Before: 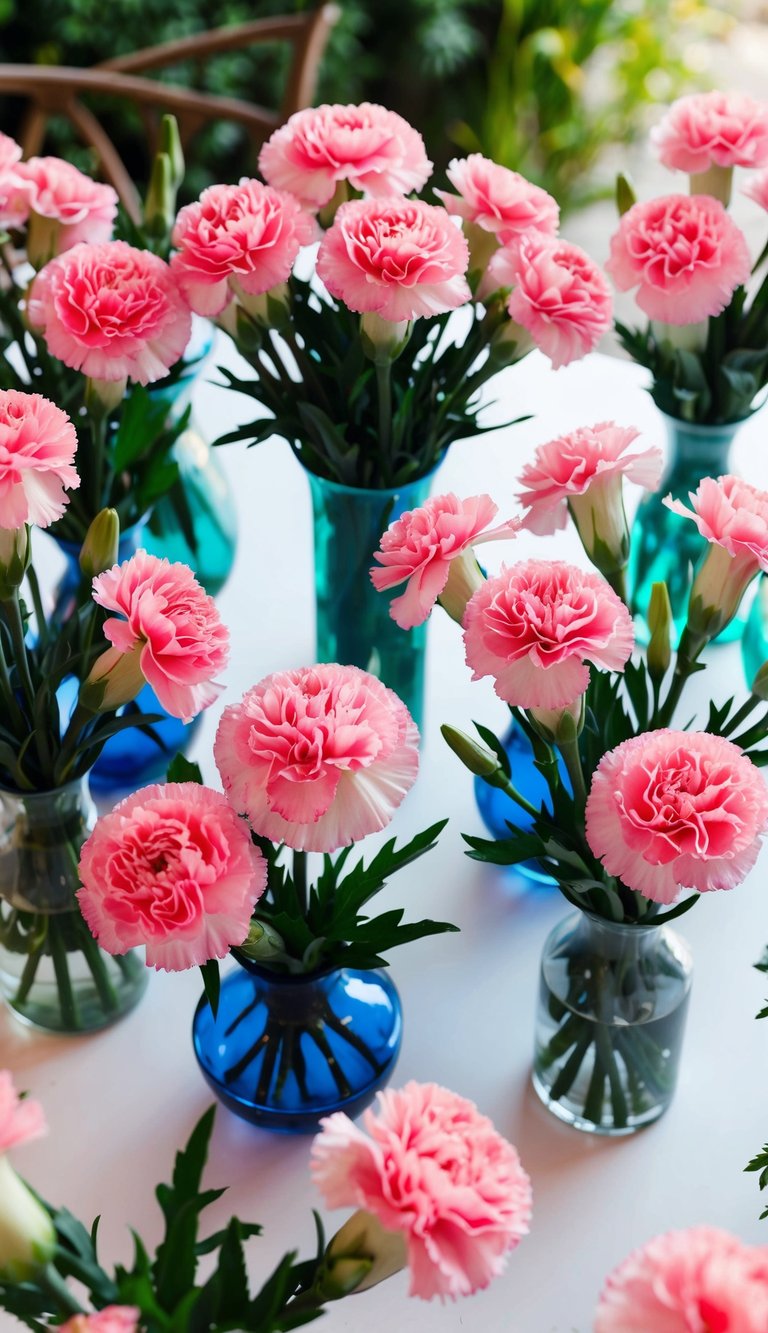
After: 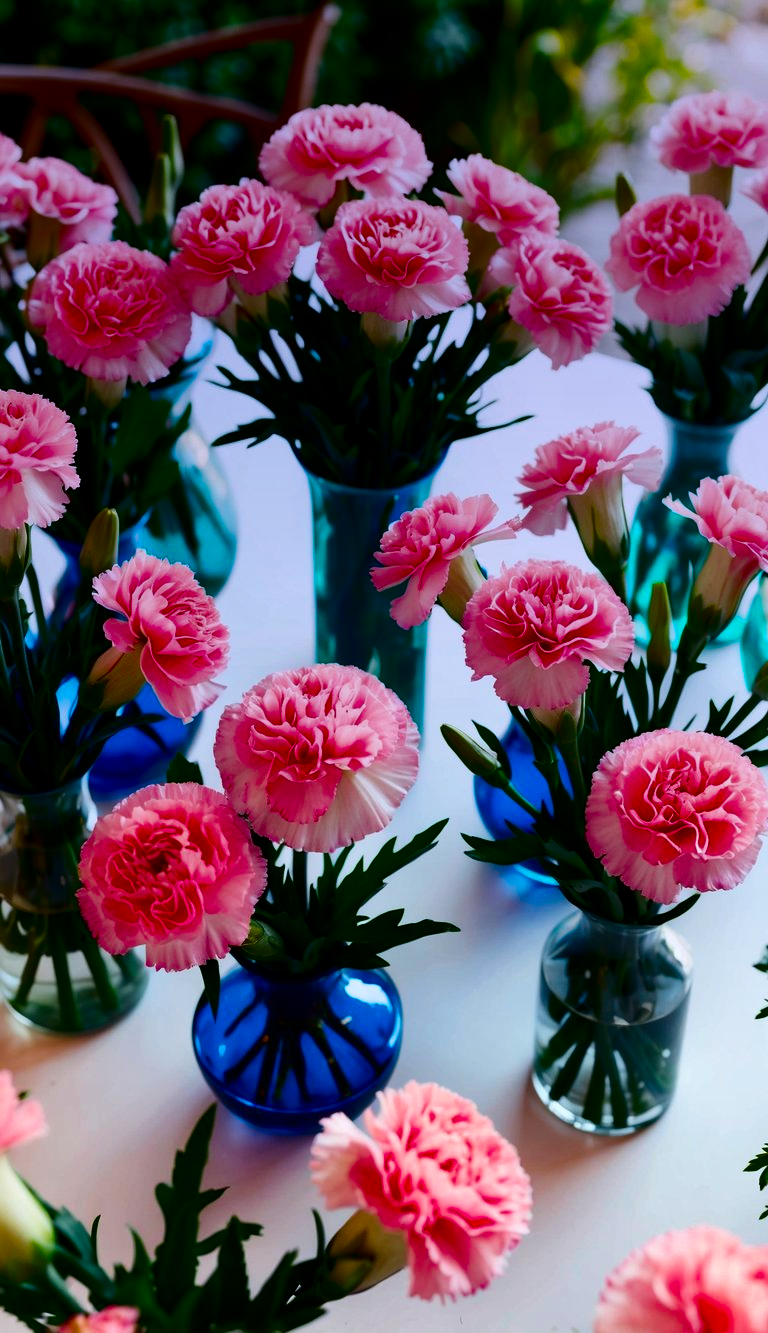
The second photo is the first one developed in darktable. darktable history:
graduated density: hue 238.83°, saturation 50%
color balance: mode lift, gamma, gain (sRGB), lift [0.97, 1, 1, 1], gamma [1.03, 1, 1, 1]
color balance rgb: perceptual saturation grading › global saturation 20%, global vibrance 20%
contrast brightness saturation: contrast 0.19, brightness -0.24, saturation 0.11
